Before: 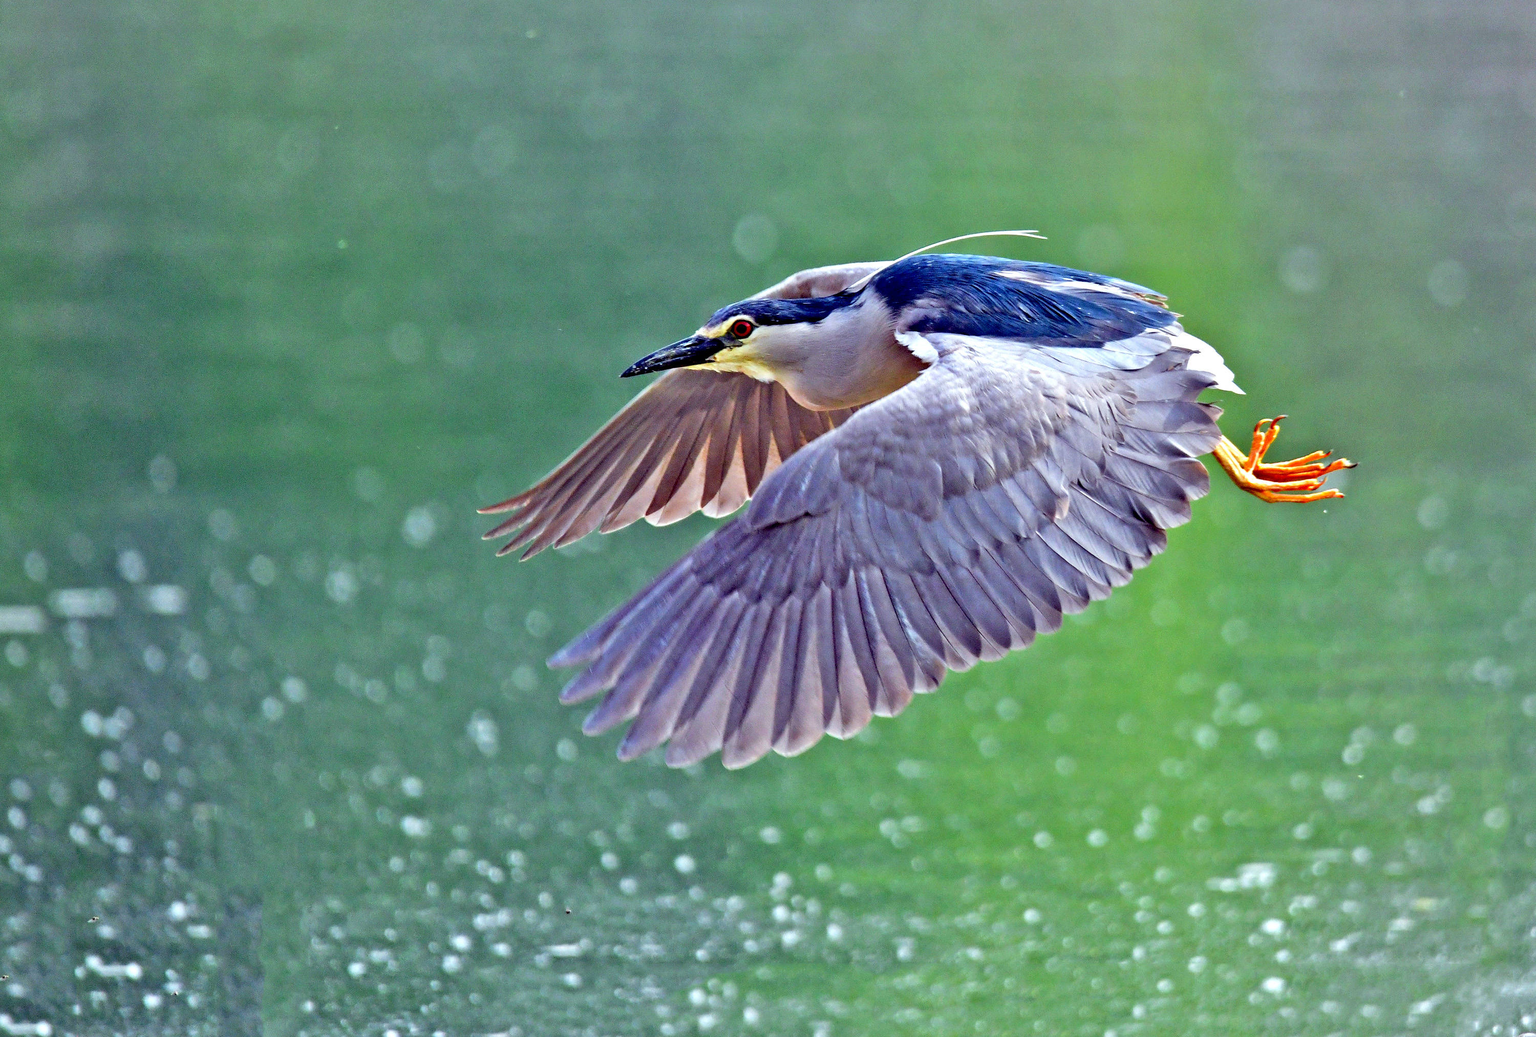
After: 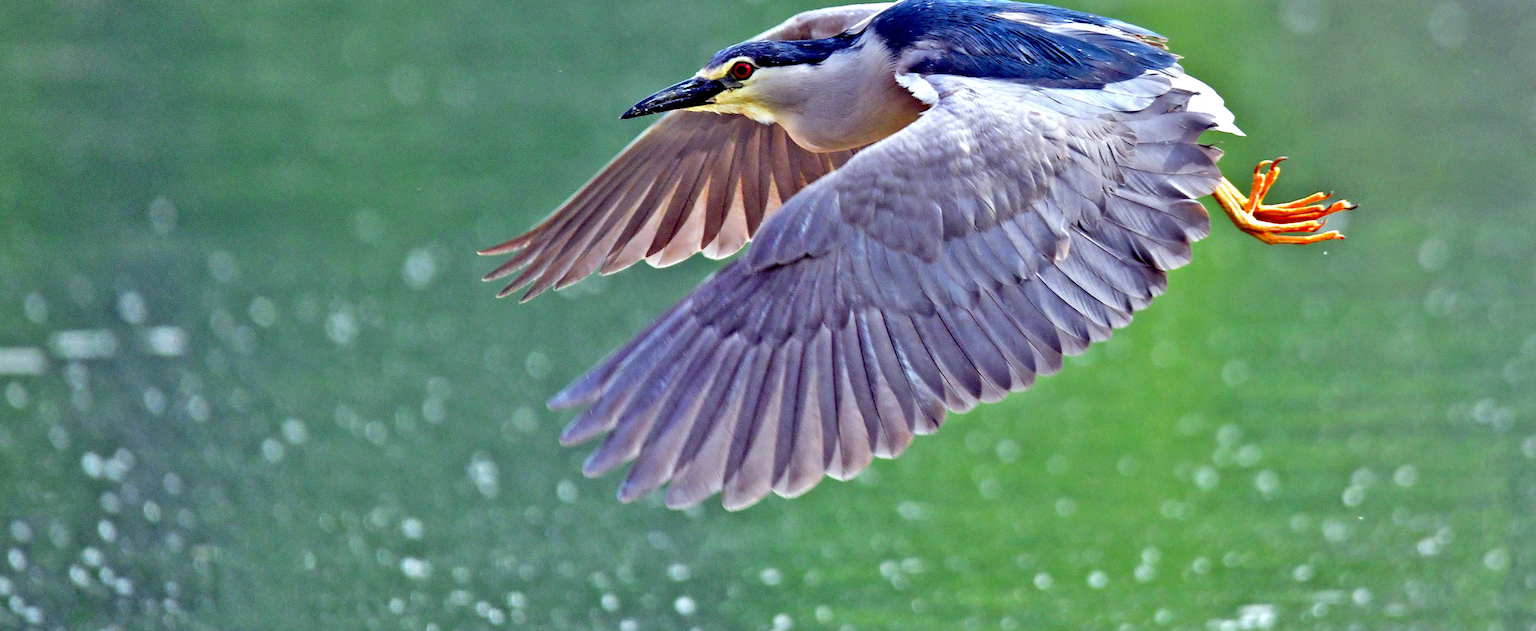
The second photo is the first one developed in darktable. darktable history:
shadows and highlights: low approximation 0.01, soften with gaussian
crop and rotate: top 24.98%, bottom 14.055%
